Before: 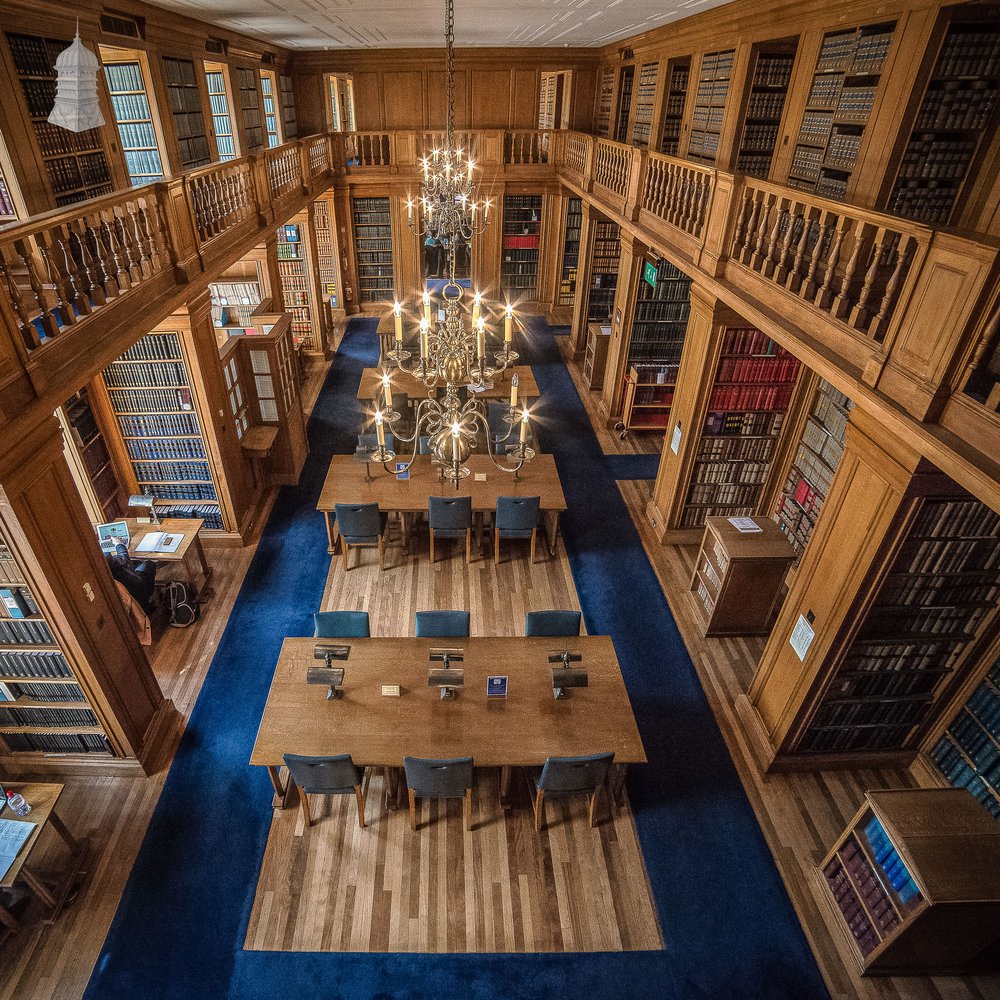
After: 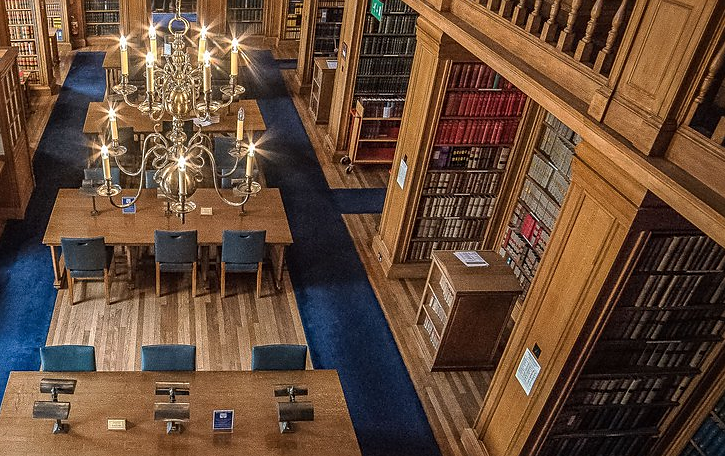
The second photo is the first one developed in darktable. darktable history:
crop and rotate: left 27.484%, top 26.678%, bottom 27.683%
sharpen: radius 1.825, amount 0.415, threshold 1.583
